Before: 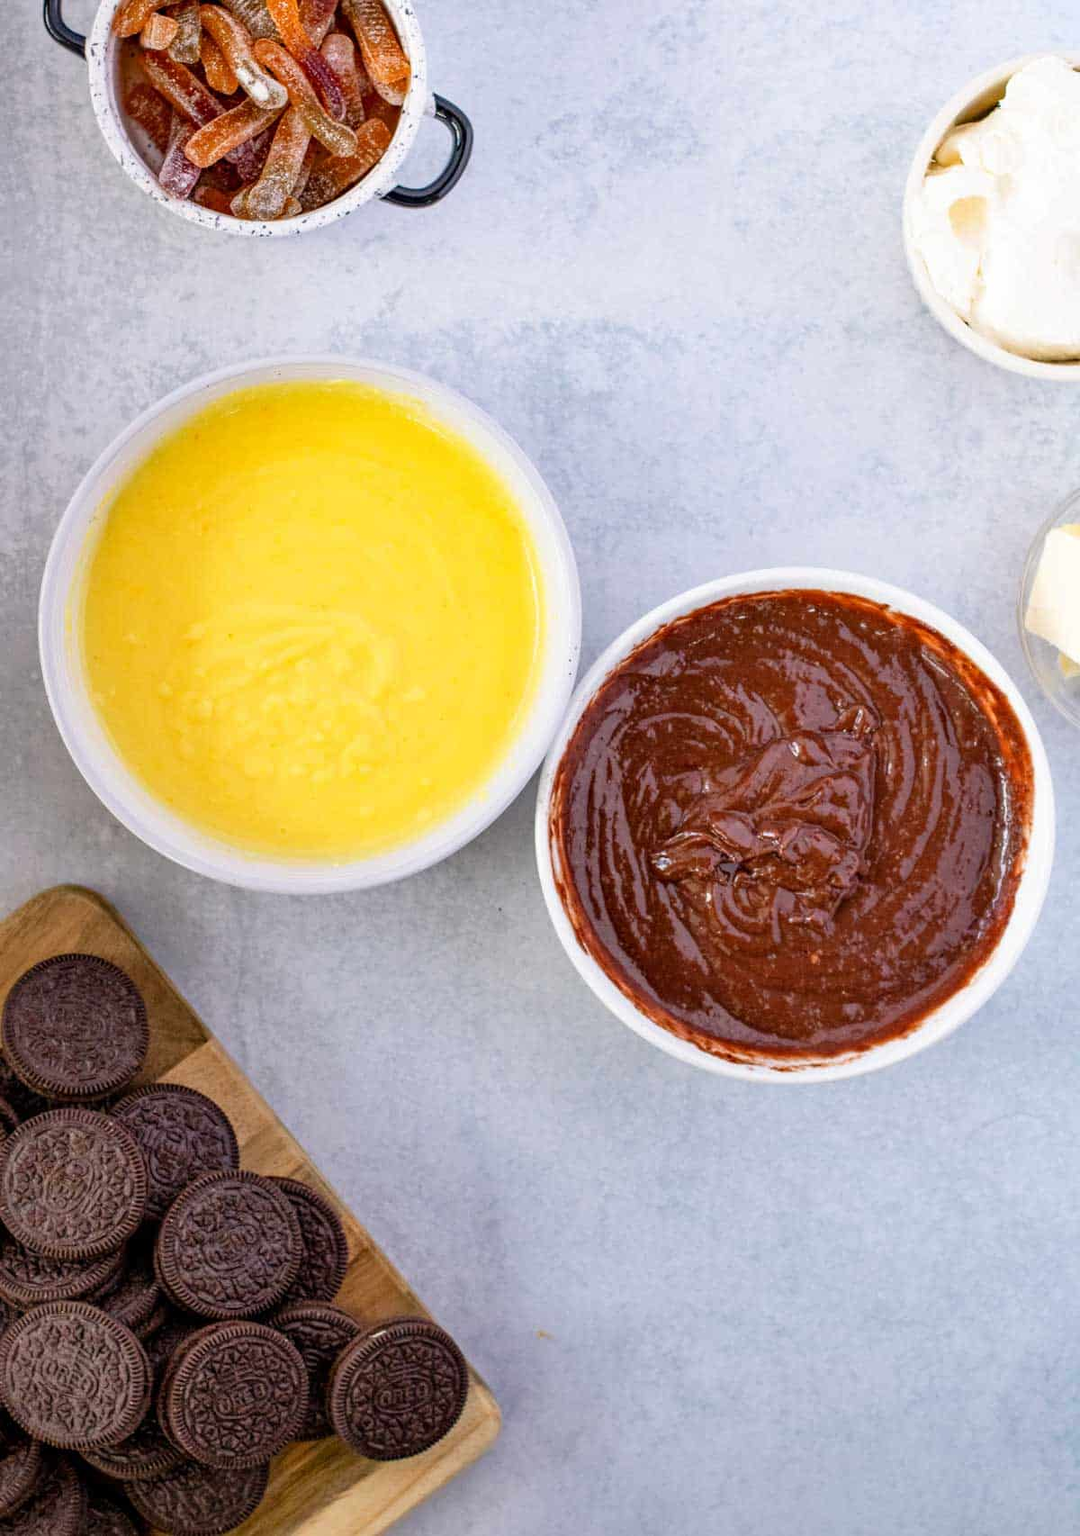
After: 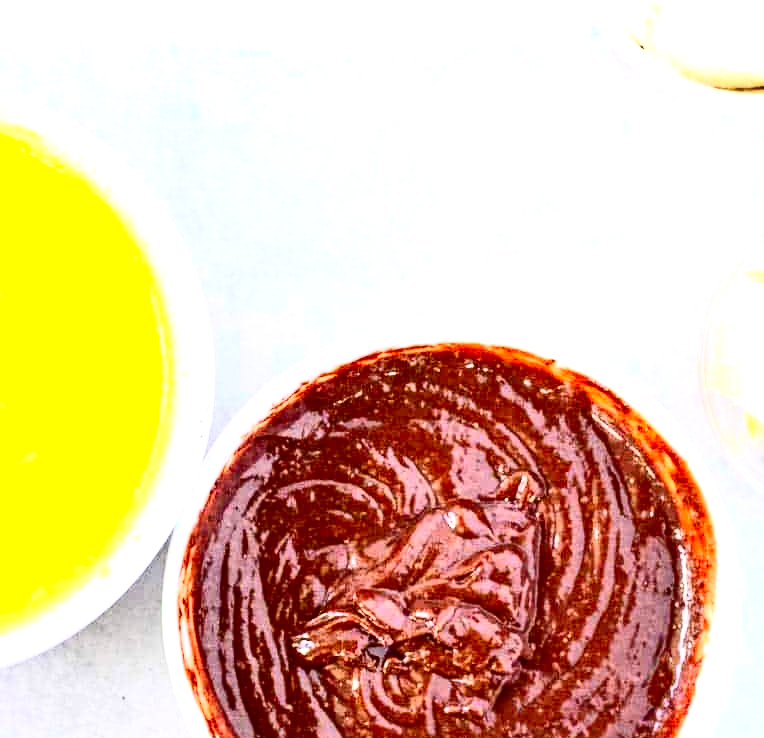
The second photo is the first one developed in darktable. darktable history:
exposure: exposure 0.935 EV, compensate highlight preservation false
contrast brightness saturation: contrast 0.4, brightness 0.05, saturation 0.25
crop: left 36.005%, top 18.293%, right 0.31%, bottom 38.444%
